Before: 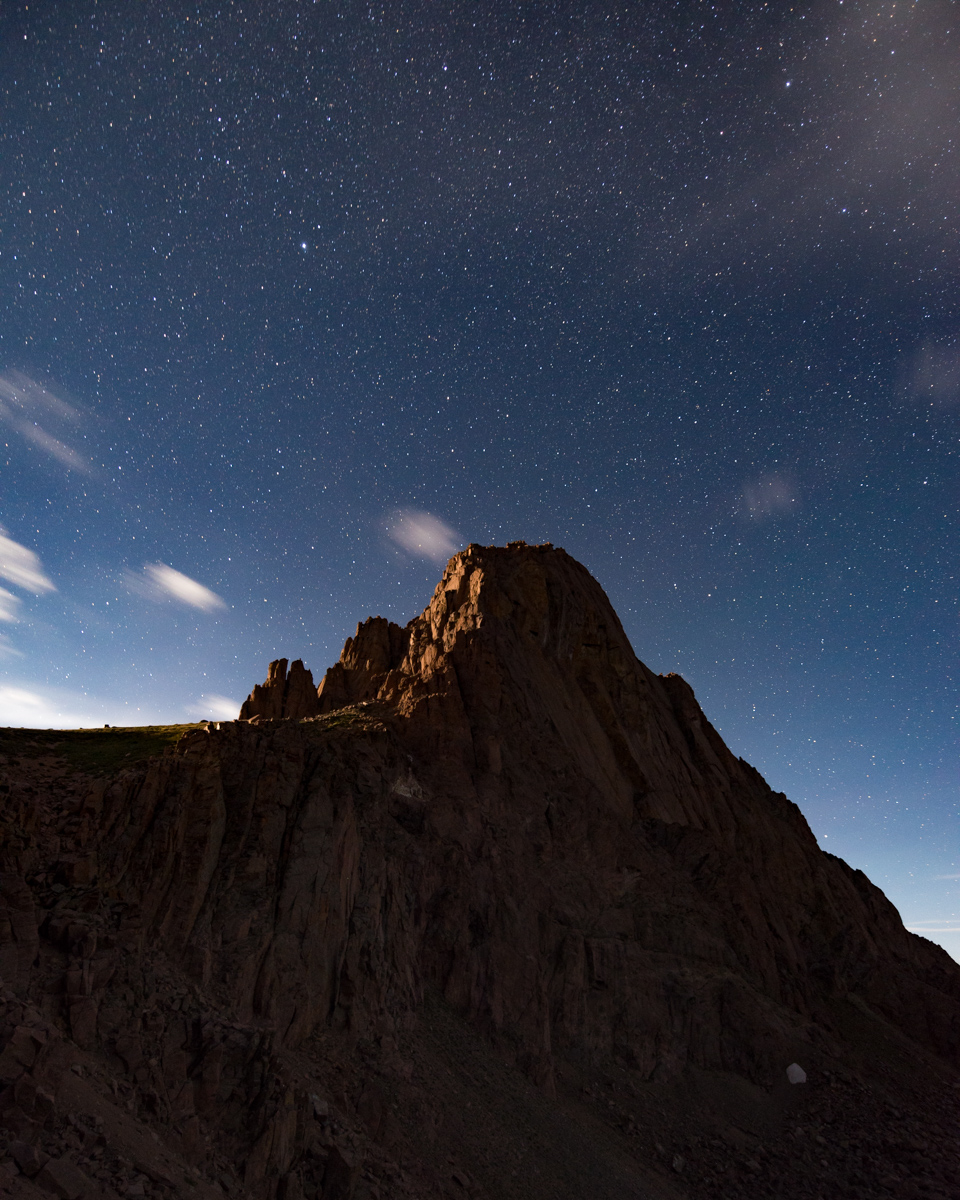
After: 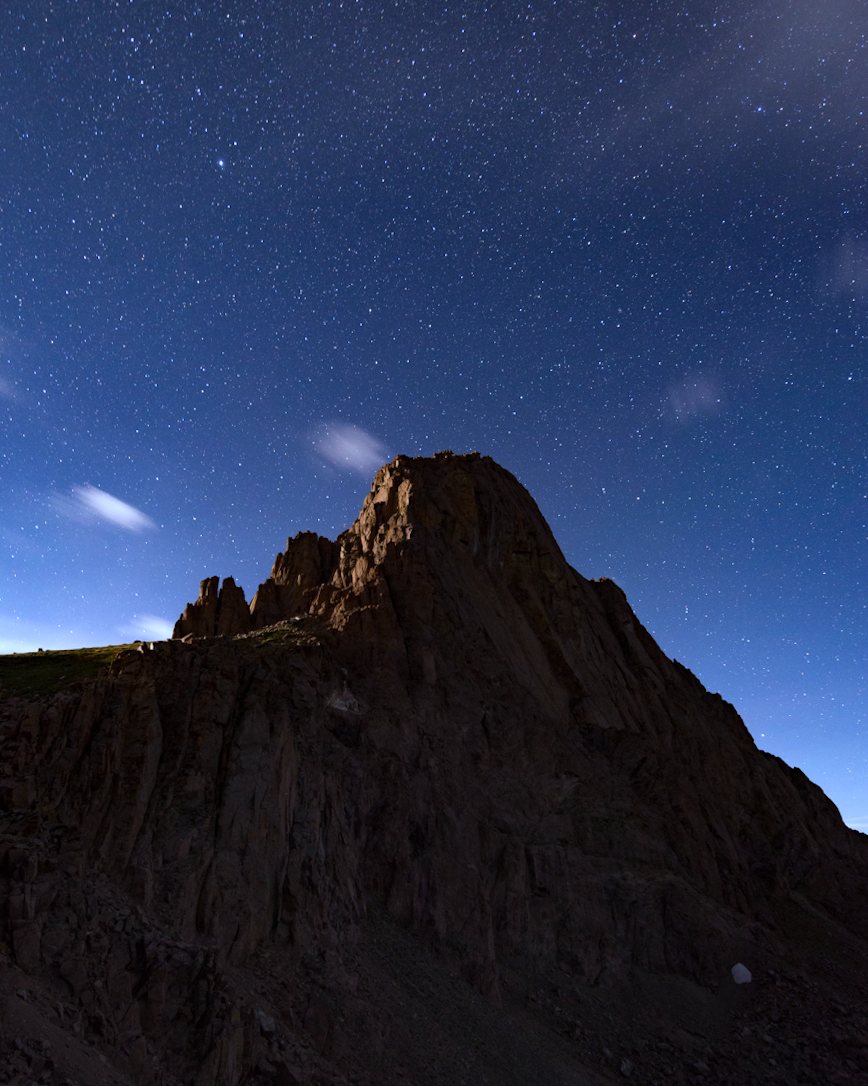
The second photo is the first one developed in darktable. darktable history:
white balance: red 0.871, blue 1.249
crop and rotate: angle 1.96°, left 5.673%, top 5.673%
